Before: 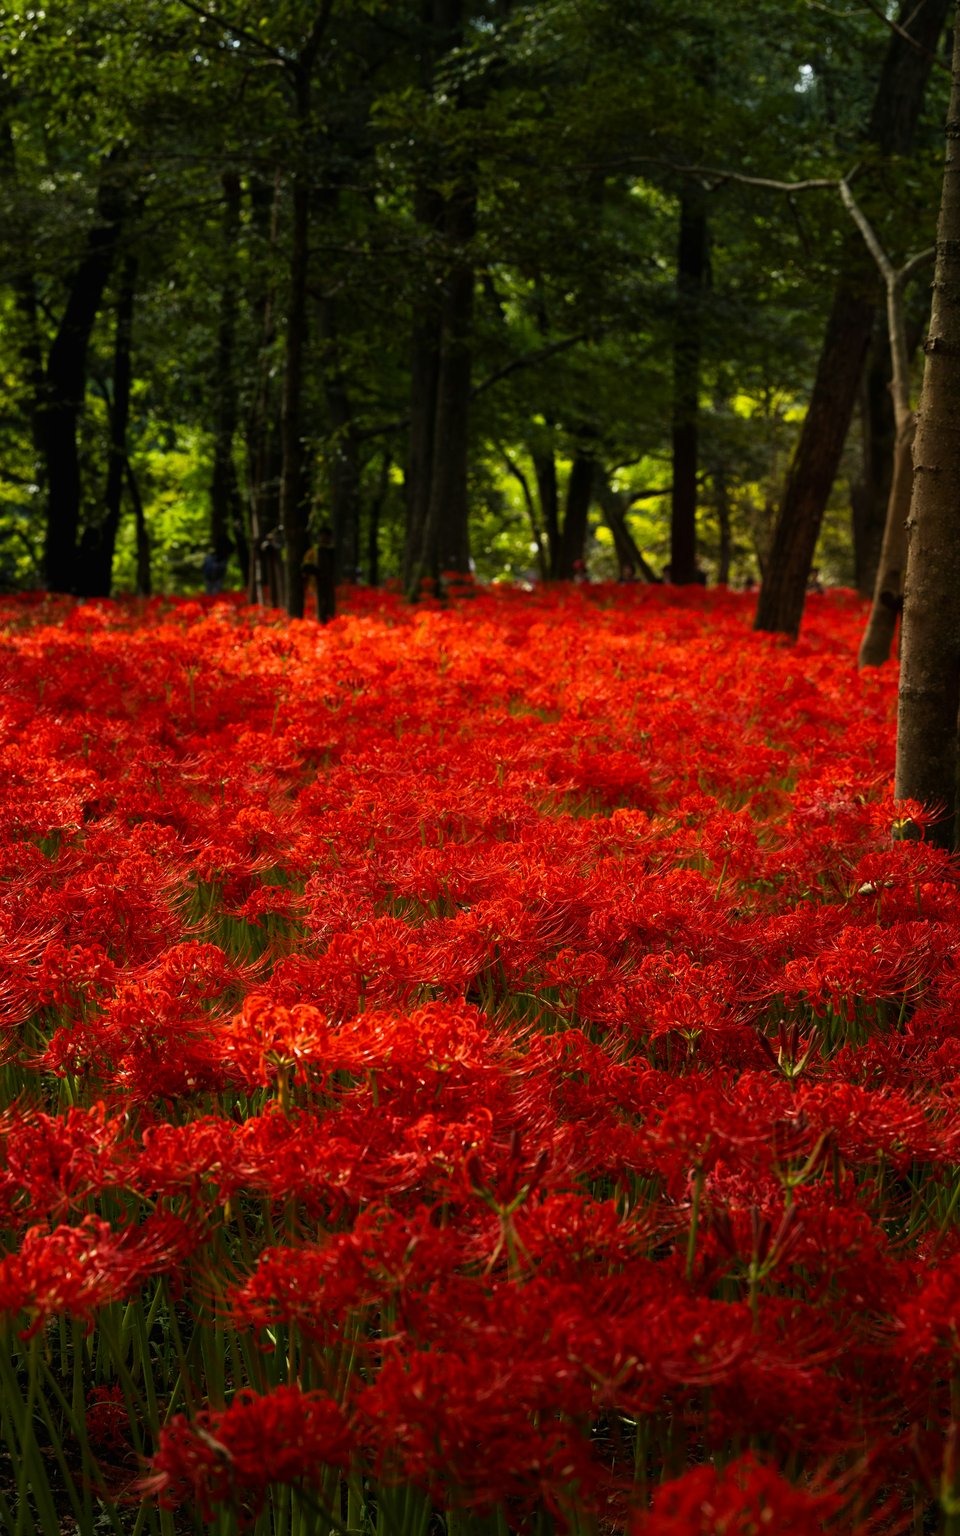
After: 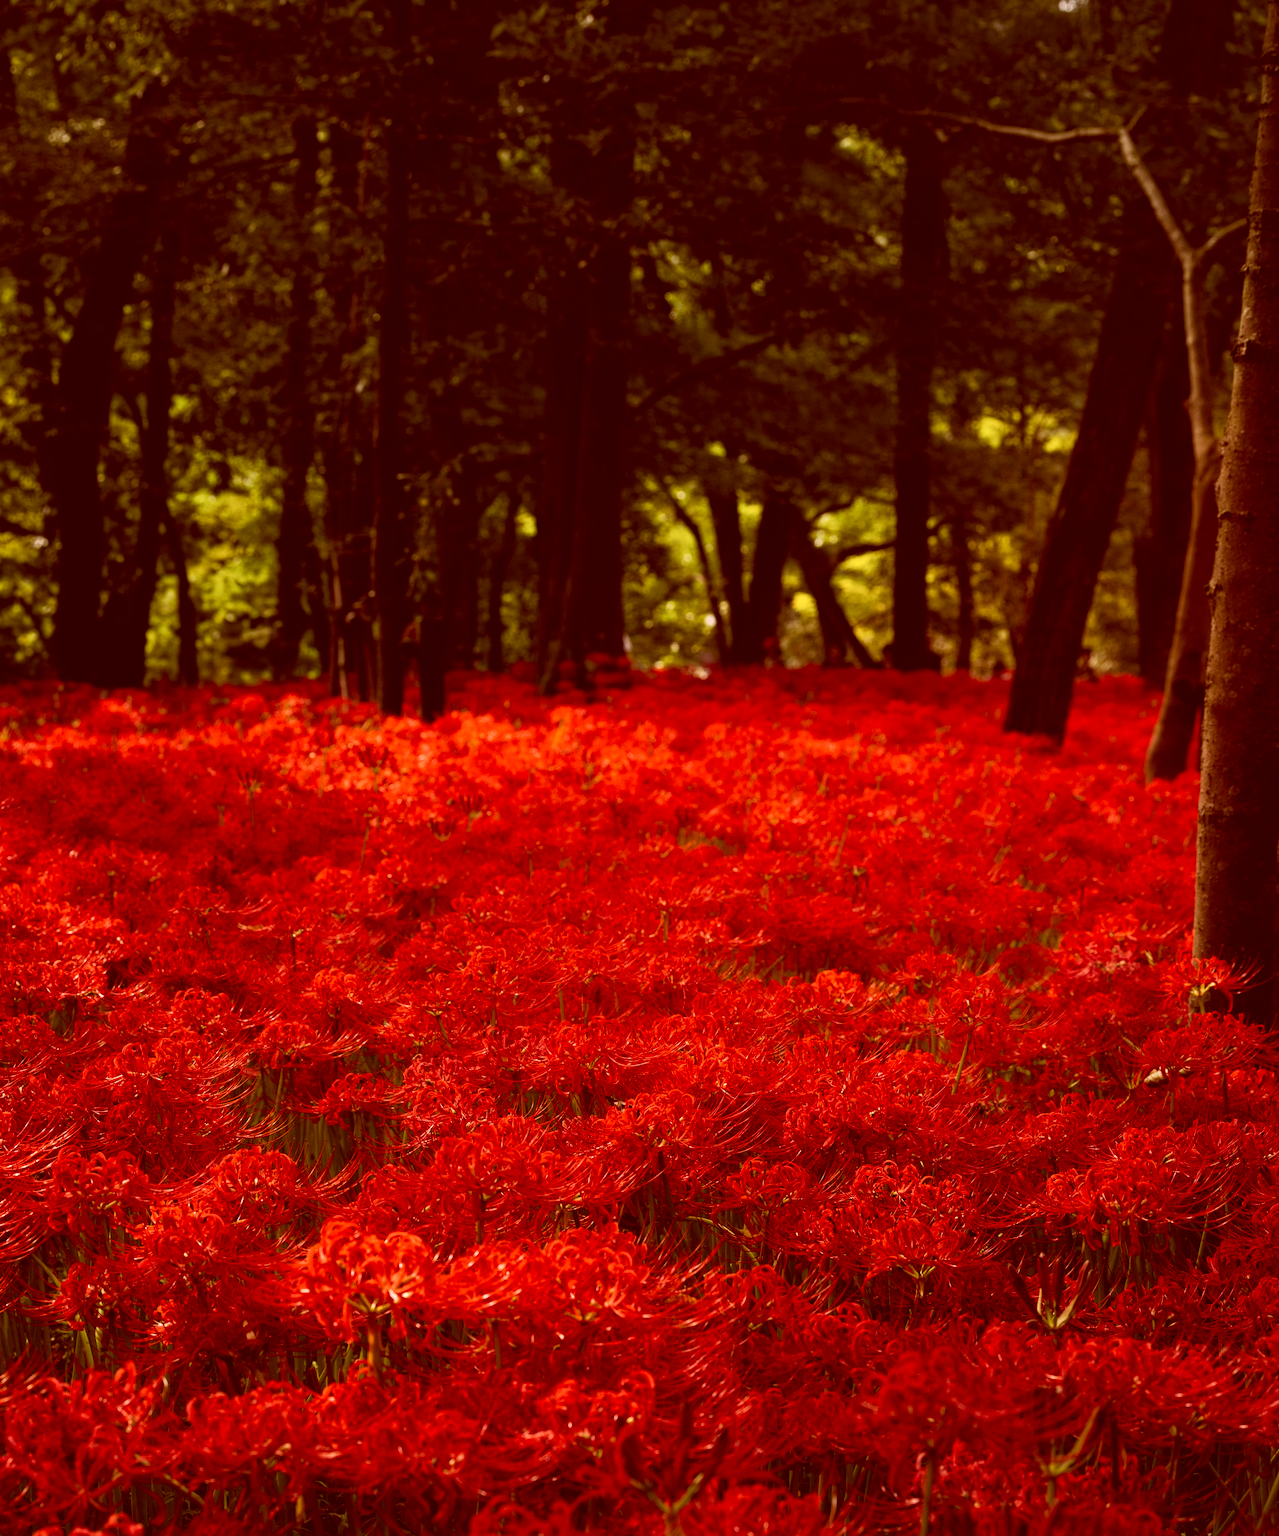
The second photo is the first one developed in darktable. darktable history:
crop: left 0.387%, top 5.469%, bottom 19.809%
color correction: highlights a* 9.03, highlights b* 8.71, shadows a* 40, shadows b* 40, saturation 0.8
